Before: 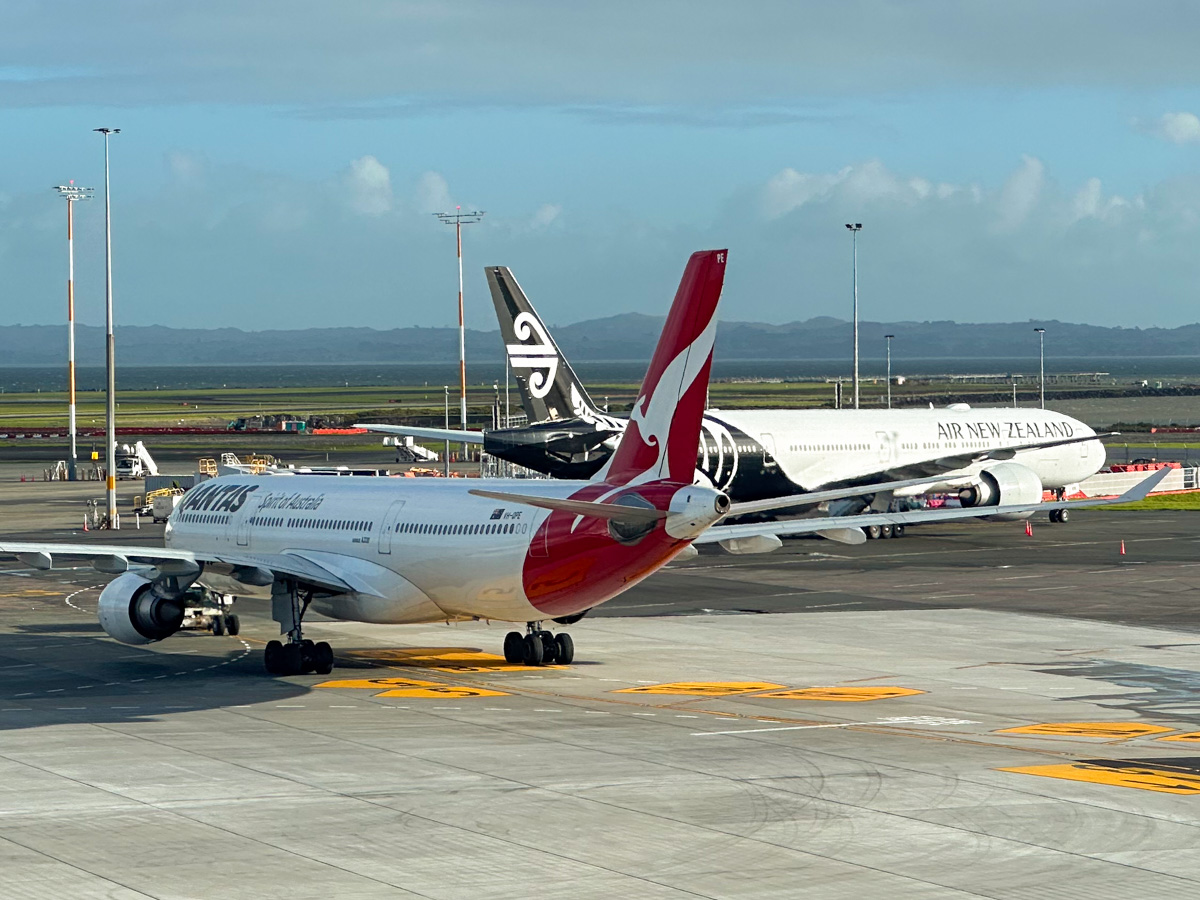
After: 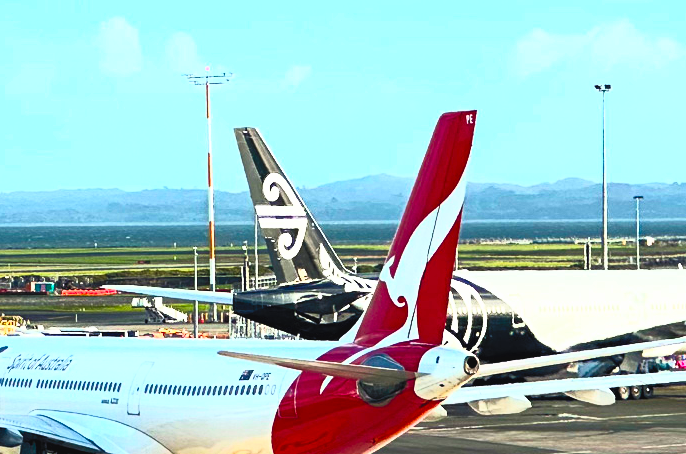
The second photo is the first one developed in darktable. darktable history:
contrast brightness saturation: contrast 1, brightness 1, saturation 1
filmic rgb: white relative exposure 3.9 EV, hardness 4.26
crop: left 20.932%, top 15.471%, right 21.848%, bottom 34.081%
